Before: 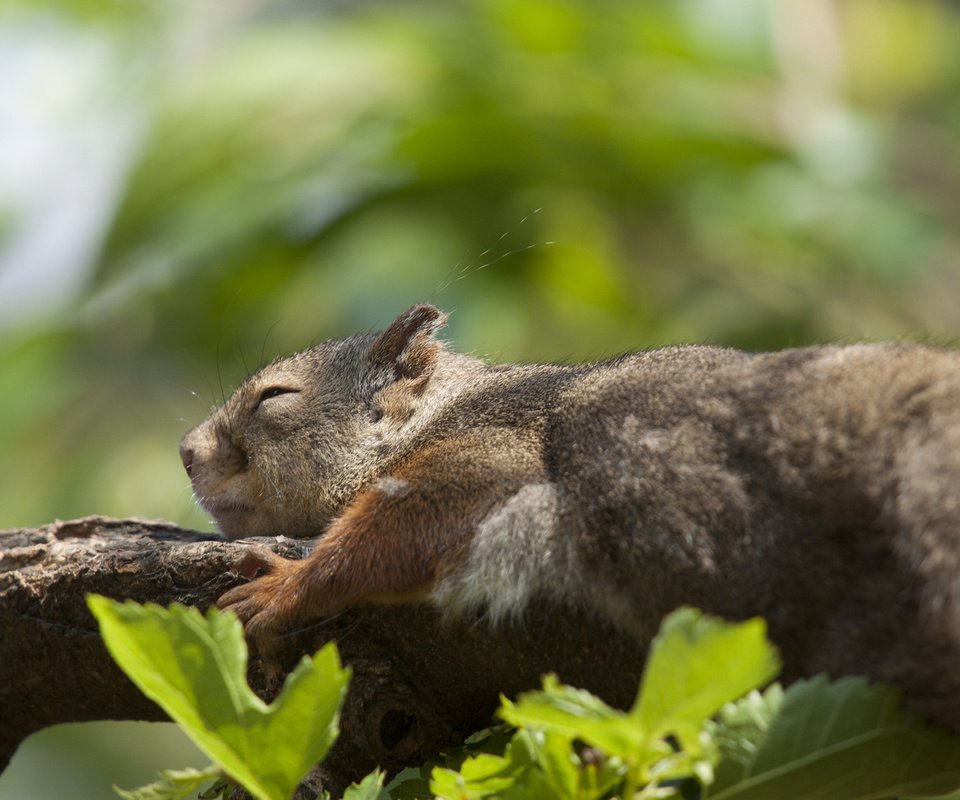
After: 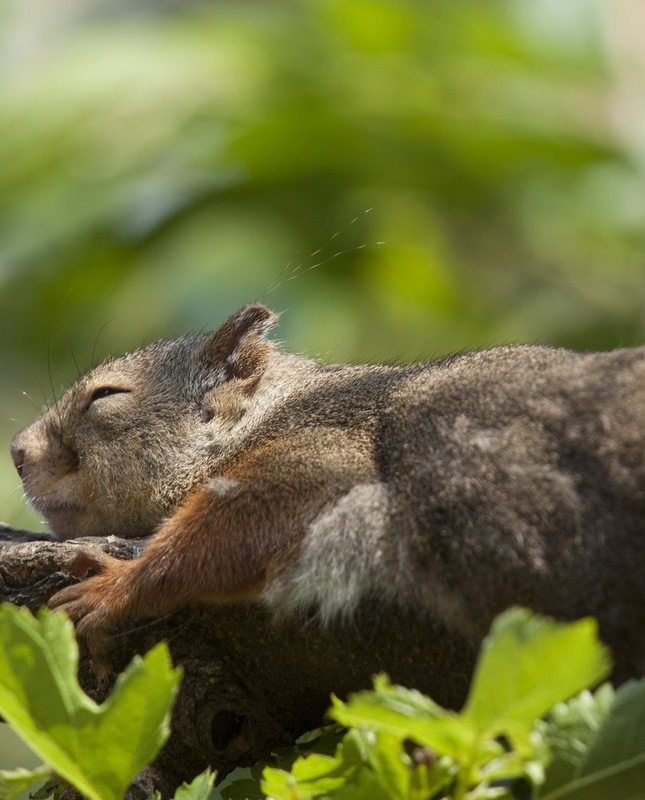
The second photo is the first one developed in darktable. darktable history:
crop and rotate: left 17.644%, right 15.135%
